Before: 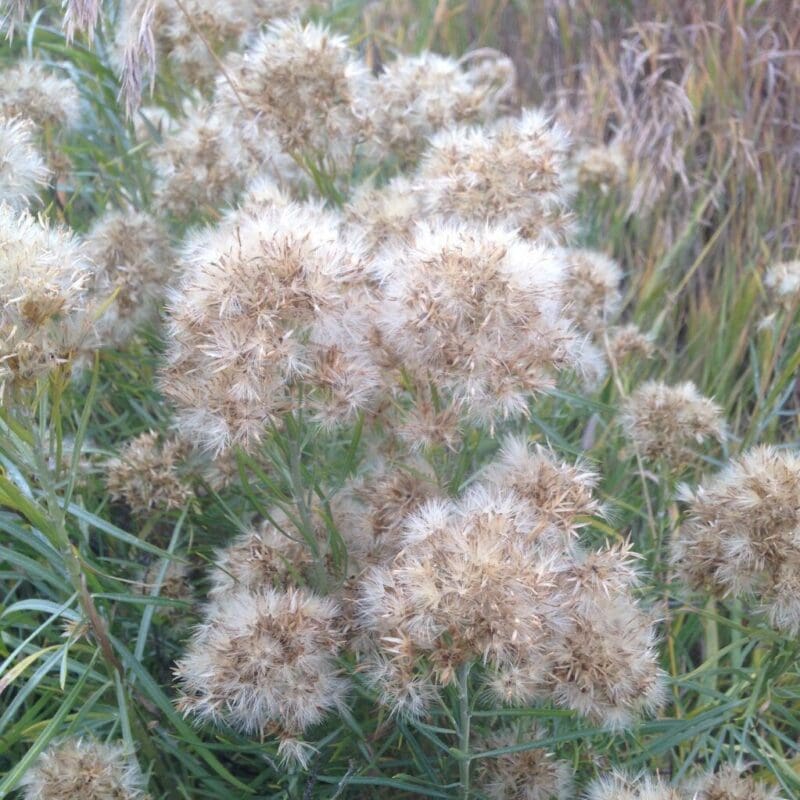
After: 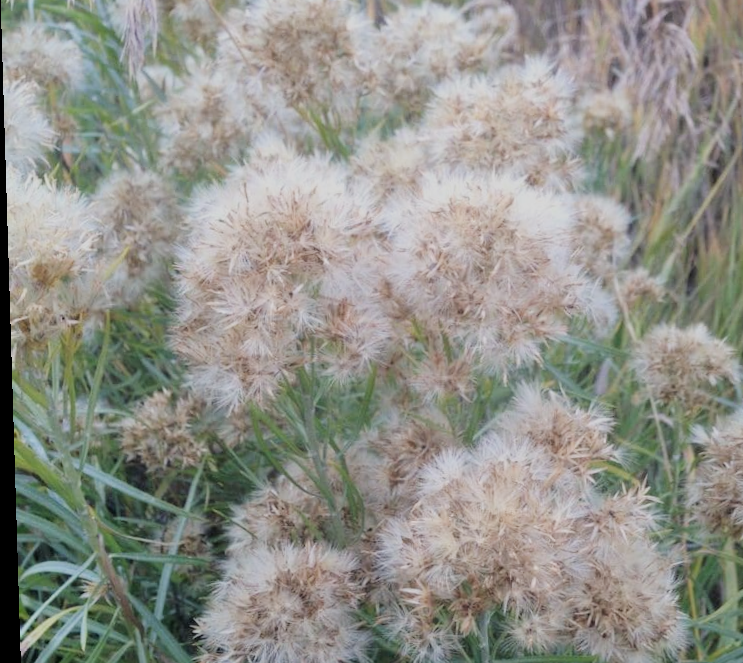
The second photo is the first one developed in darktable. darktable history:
filmic rgb: black relative exposure -7.65 EV, white relative exposure 4.56 EV, hardness 3.61, contrast 1.05
rotate and perspective: rotation -1.75°, automatic cropping off
crop: top 7.49%, right 9.717%, bottom 11.943%
